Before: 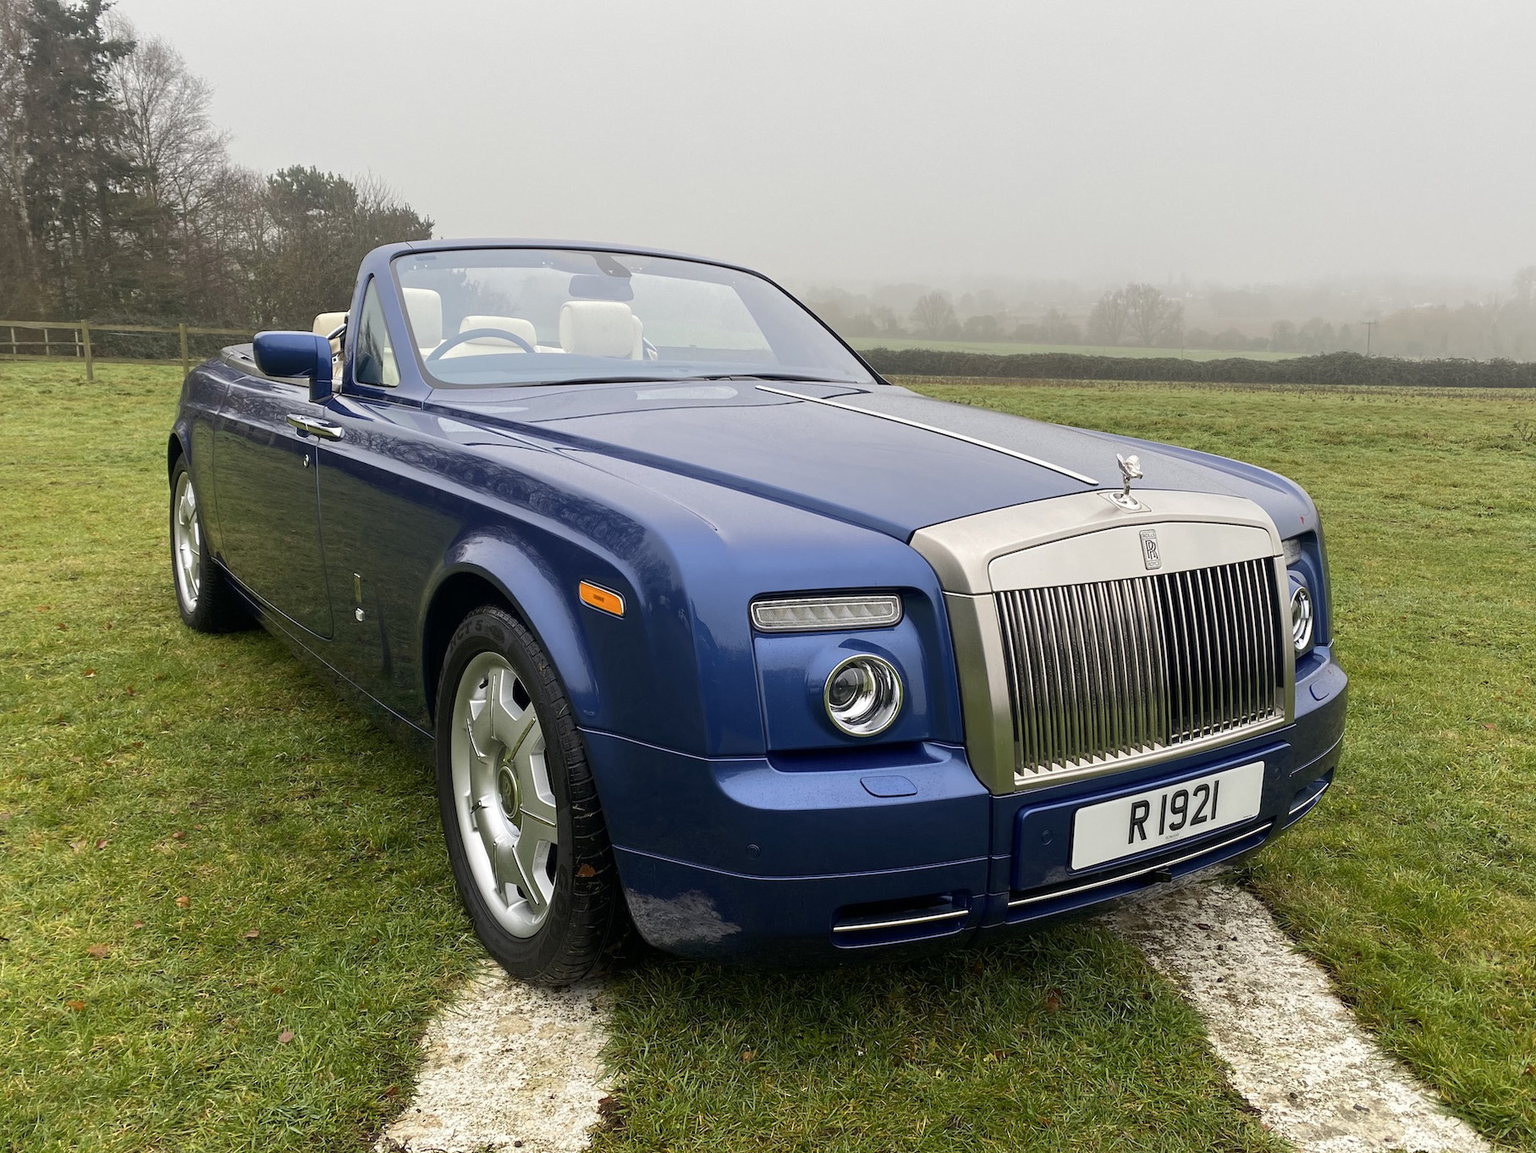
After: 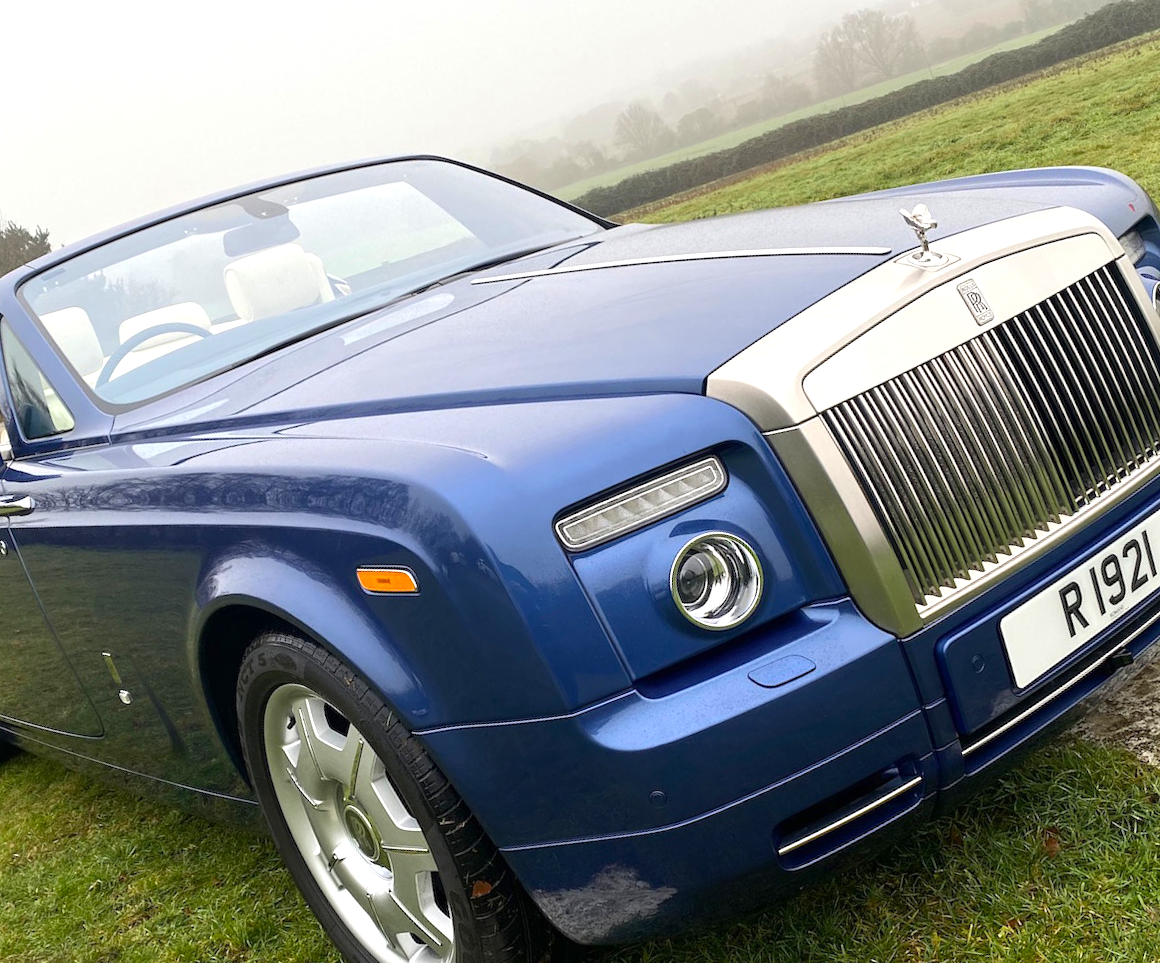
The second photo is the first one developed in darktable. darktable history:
crop and rotate: angle 20.18°, left 6.723%, right 3.846%, bottom 1.083%
exposure: exposure 0.565 EV, compensate highlight preservation false
